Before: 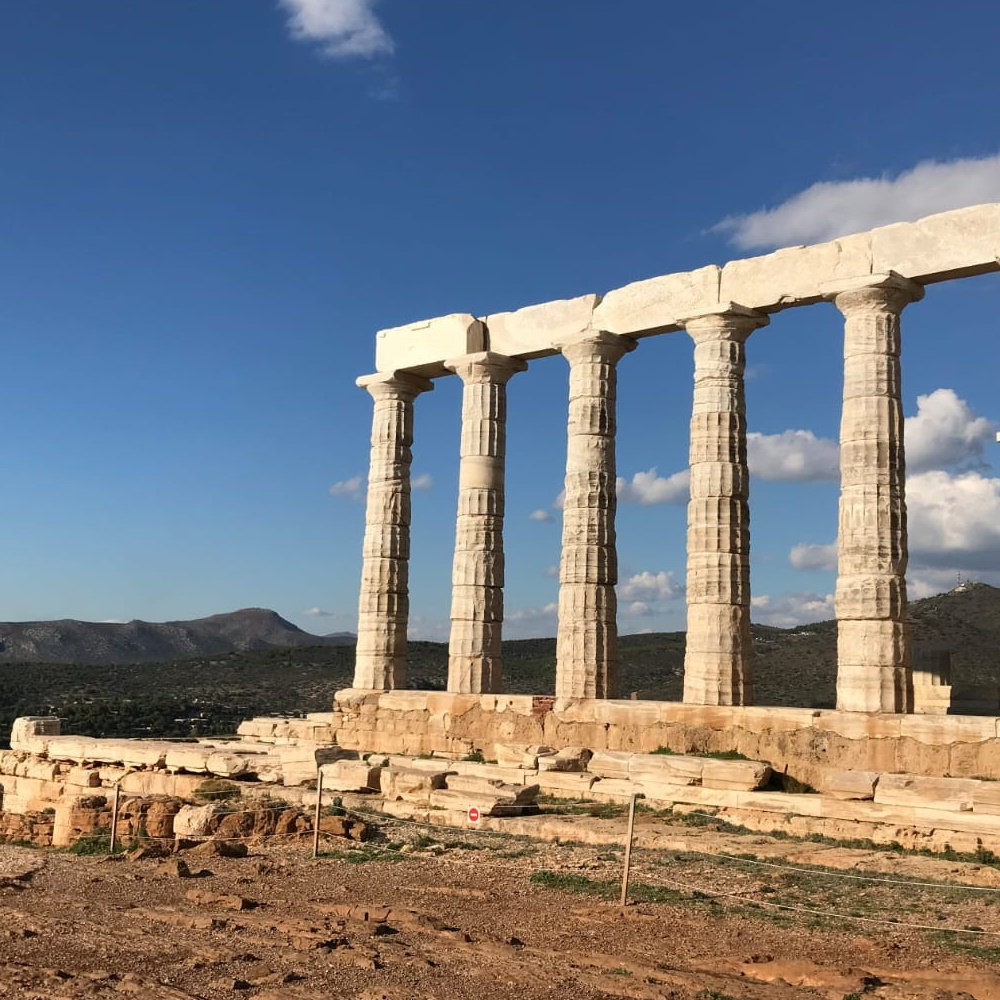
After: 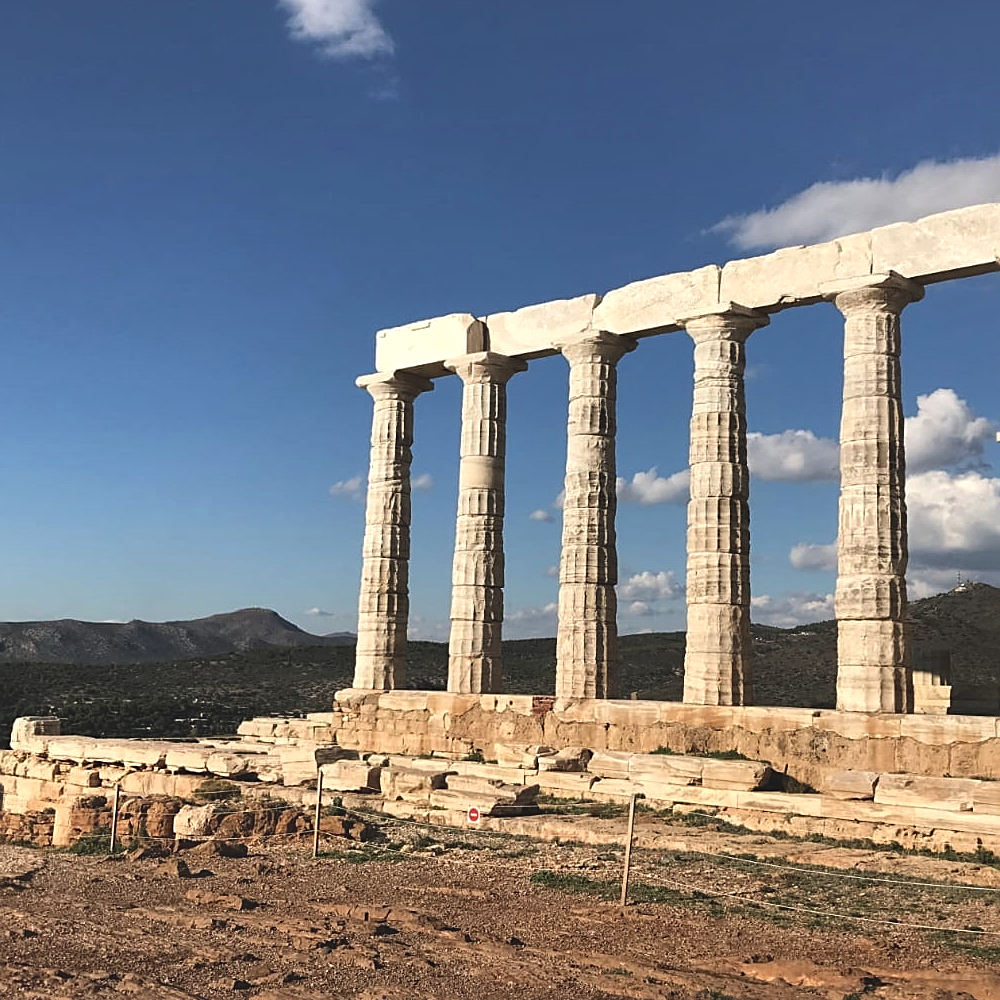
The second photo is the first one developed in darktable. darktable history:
sharpen: on, module defaults
exposure: black level correction -0.026, exposure -0.119 EV, compensate exposure bias true, compensate highlight preservation false
local contrast: highlights 121%, shadows 135%, detail 138%, midtone range 0.255
